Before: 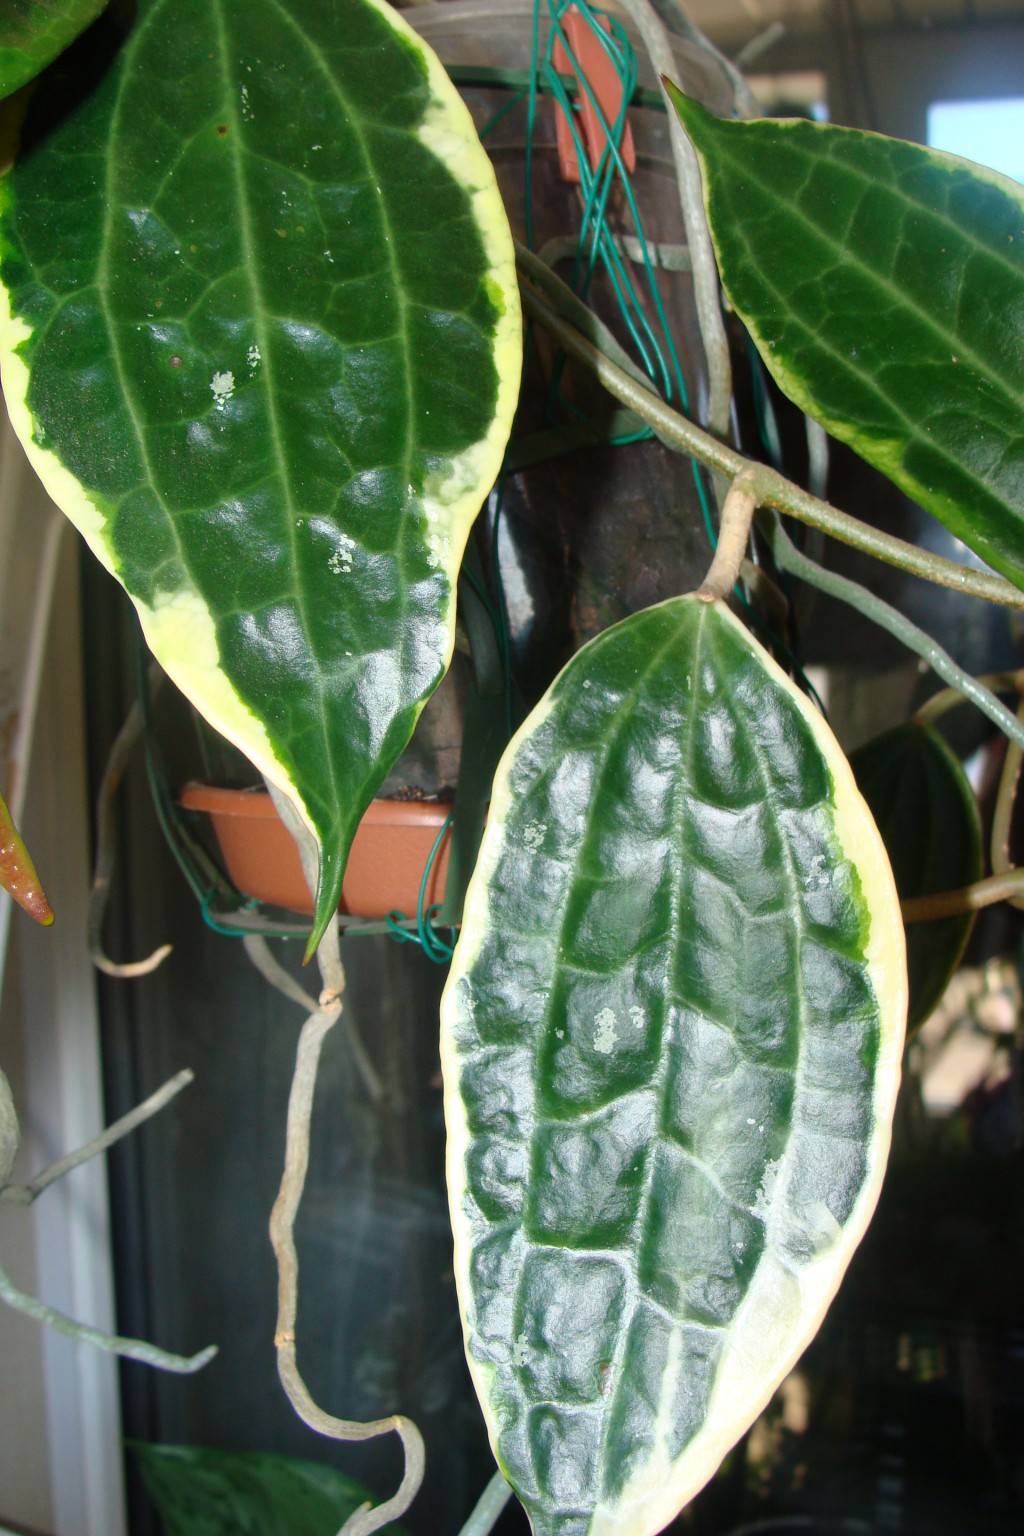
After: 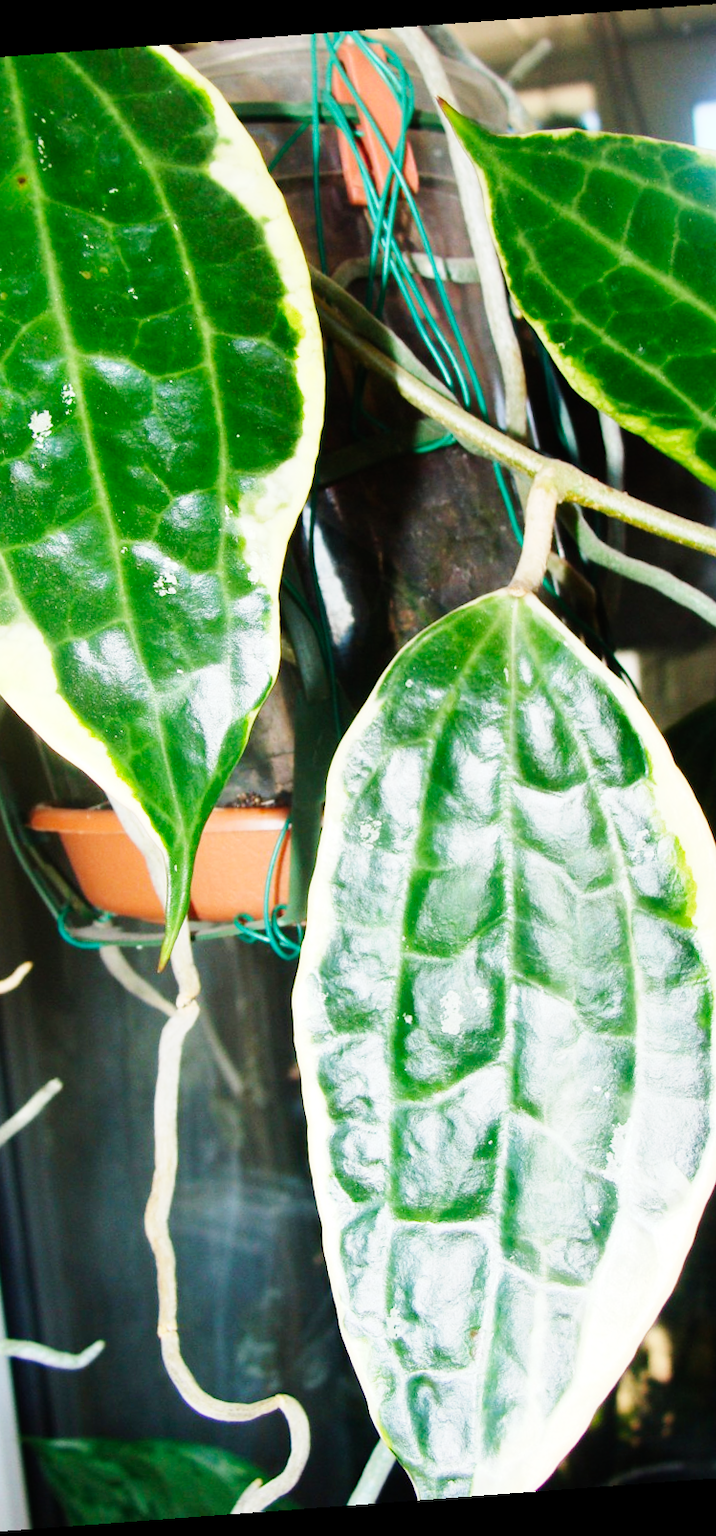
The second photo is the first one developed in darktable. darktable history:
crop and rotate: left 18.442%, right 15.508%
base curve: curves: ch0 [(0, 0) (0, 0.001) (0.001, 0.001) (0.004, 0.002) (0.007, 0.004) (0.015, 0.013) (0.033, 0.045) (0.052, 0.096) (0.075, 0.17) (0.099, 0.241) (0.163, 0.42) (0.219, 0.55) (0.259, 0.616) (0.327, 0.722) (0.365, 0.765) (0.522, 0.873) (0.547, 0.881) (0.689, 0.919) (0.826, 0.952) (1, 1)], preserve colors none
rotate and perspective: rotation -4.25°, automatic cropping off
